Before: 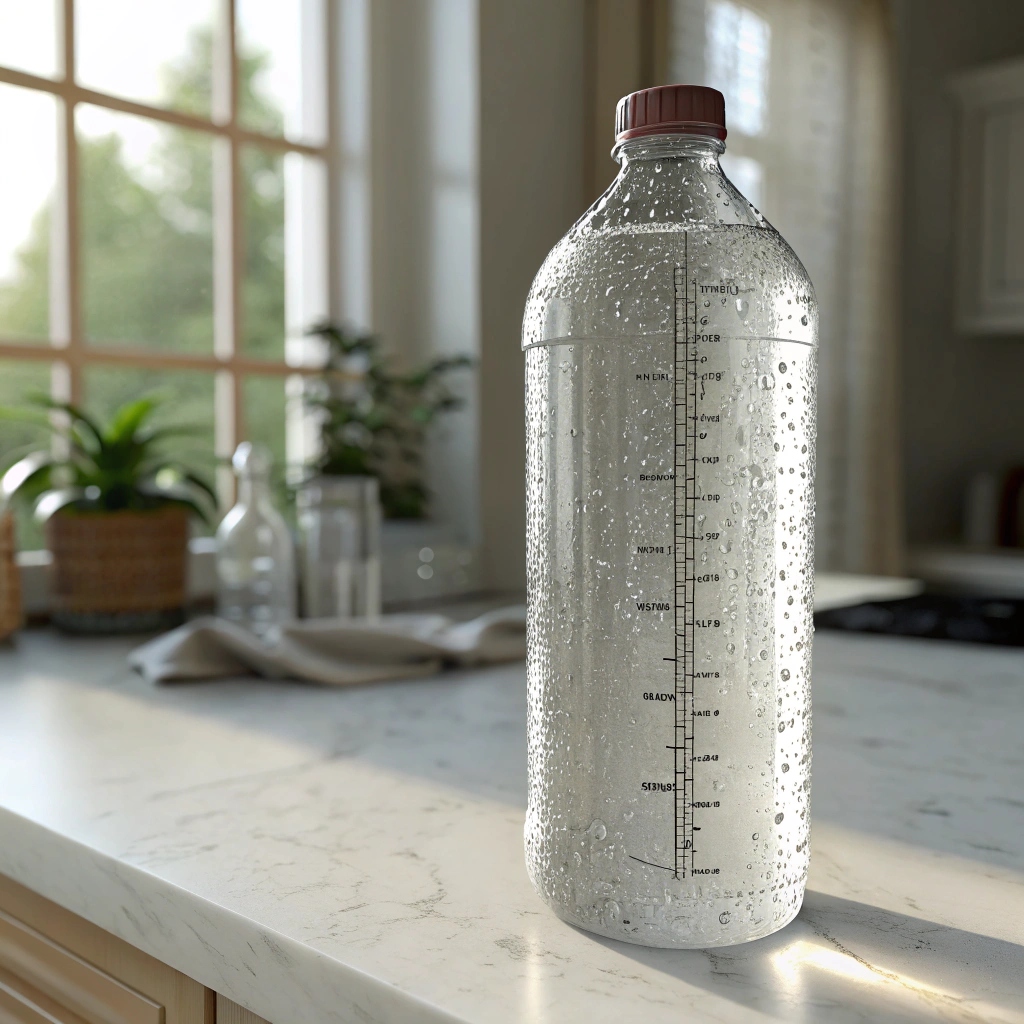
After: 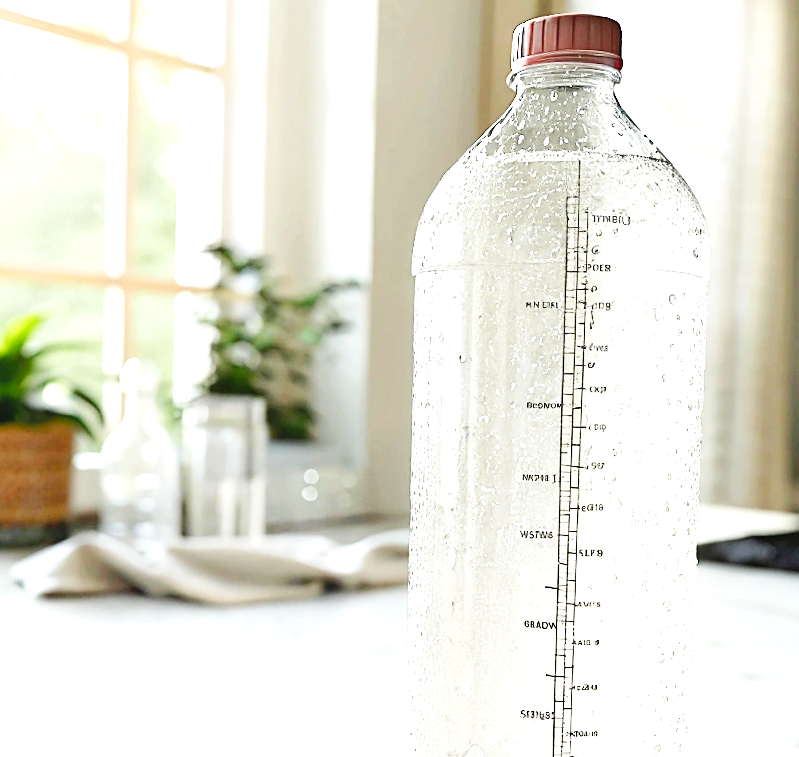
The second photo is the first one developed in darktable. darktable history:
rotate and perspective: rotation 1.57°, crop left 0.018, crop right 0.982, crop top 0.039, crop bottom 0.961
exposure: black level correction 0, exposure 1.9 EV, compensate highlight preservation false
crop and rotate: left 10.77%, top 5.1%, right 10.41%, bottom 16.76%
base curve: curves: ch0 [(0, 0) (0.032, 0.025) (0.121, 0.166) (0.206, 0.329) (0.605, 0.79) (1, 1)], preserve colors none
sharpen: radius 1.864, amount 0.398, threshold 1.271
